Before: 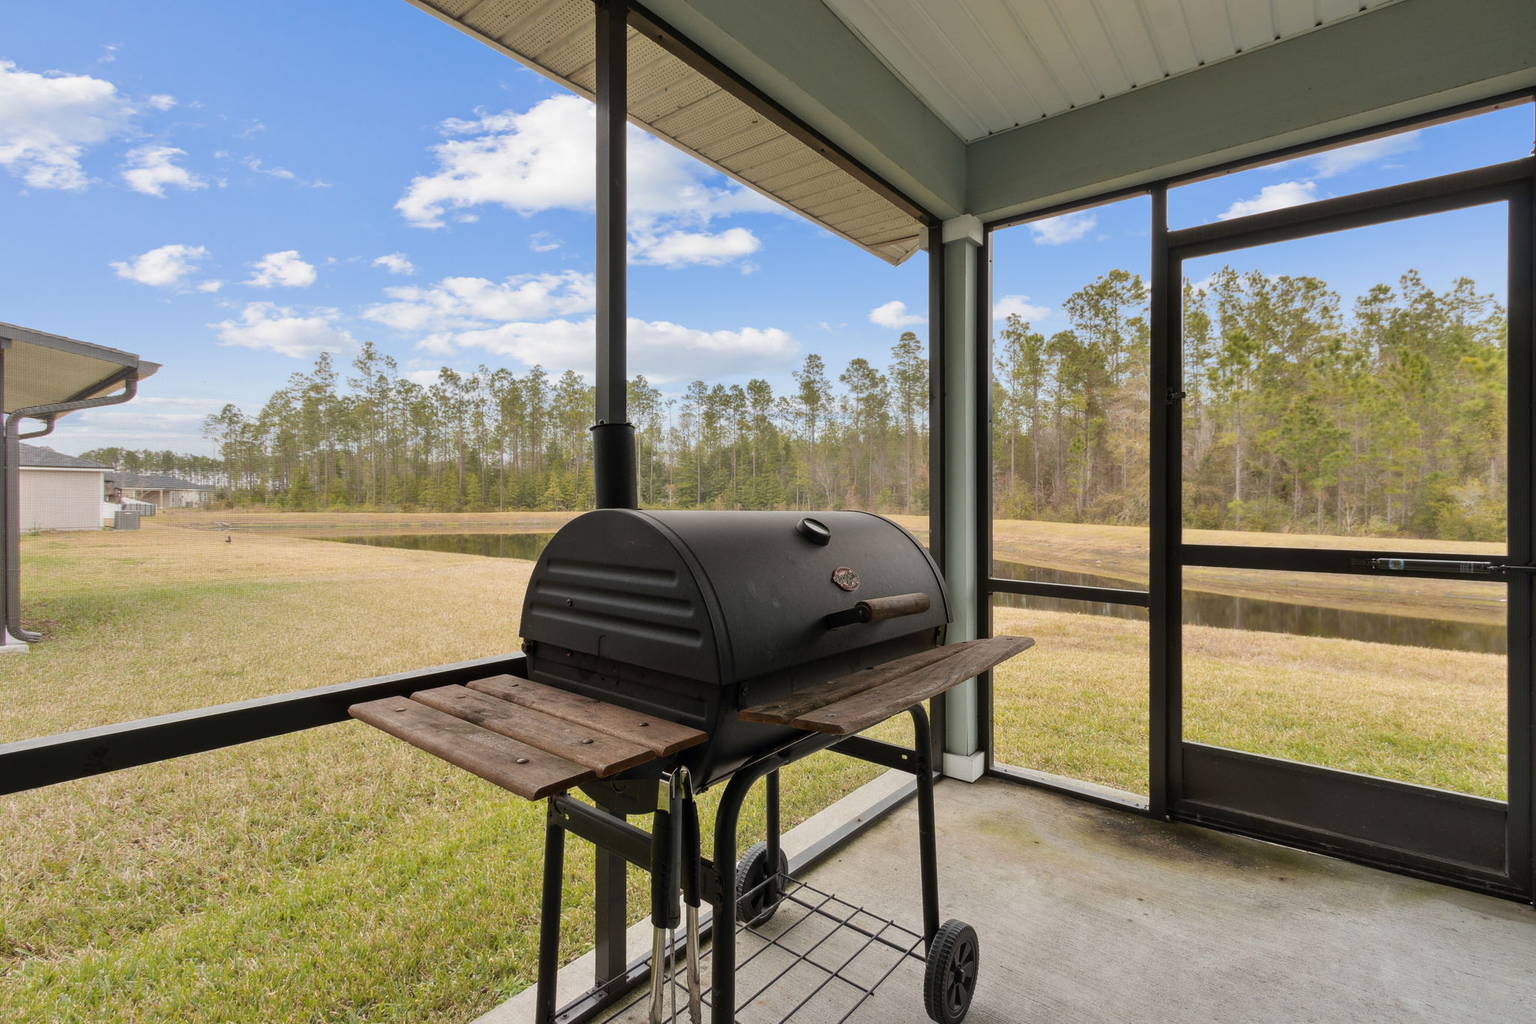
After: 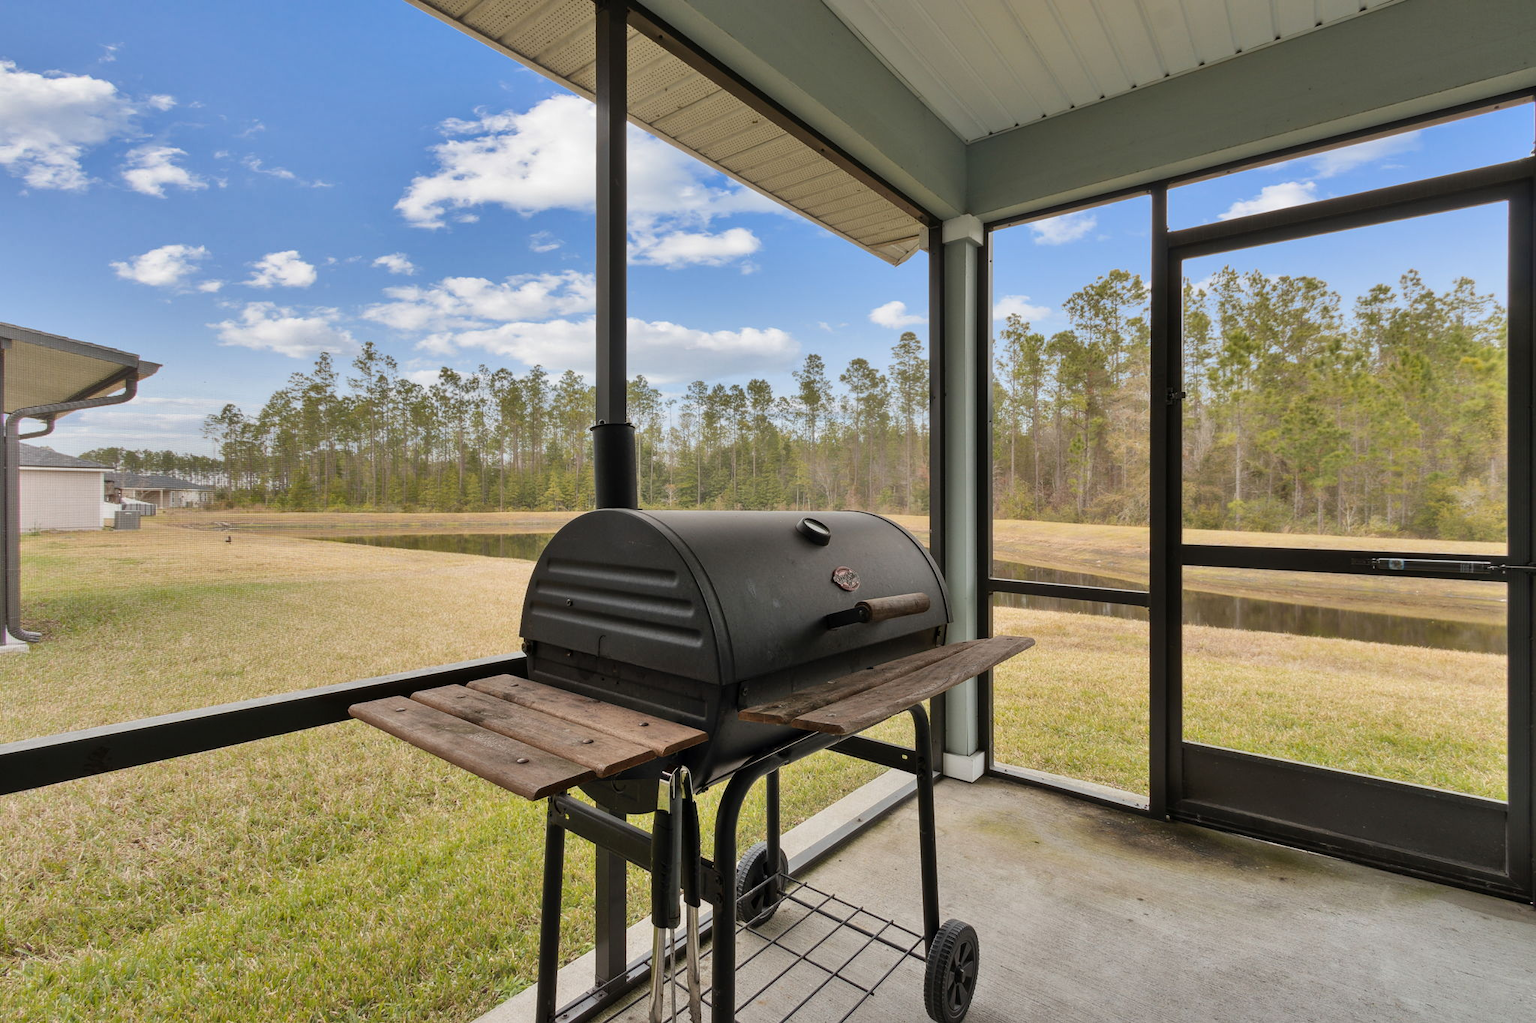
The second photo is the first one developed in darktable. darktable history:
shadows and highlights: shadows 60.47, highlights -60.12, soften with gaussian
